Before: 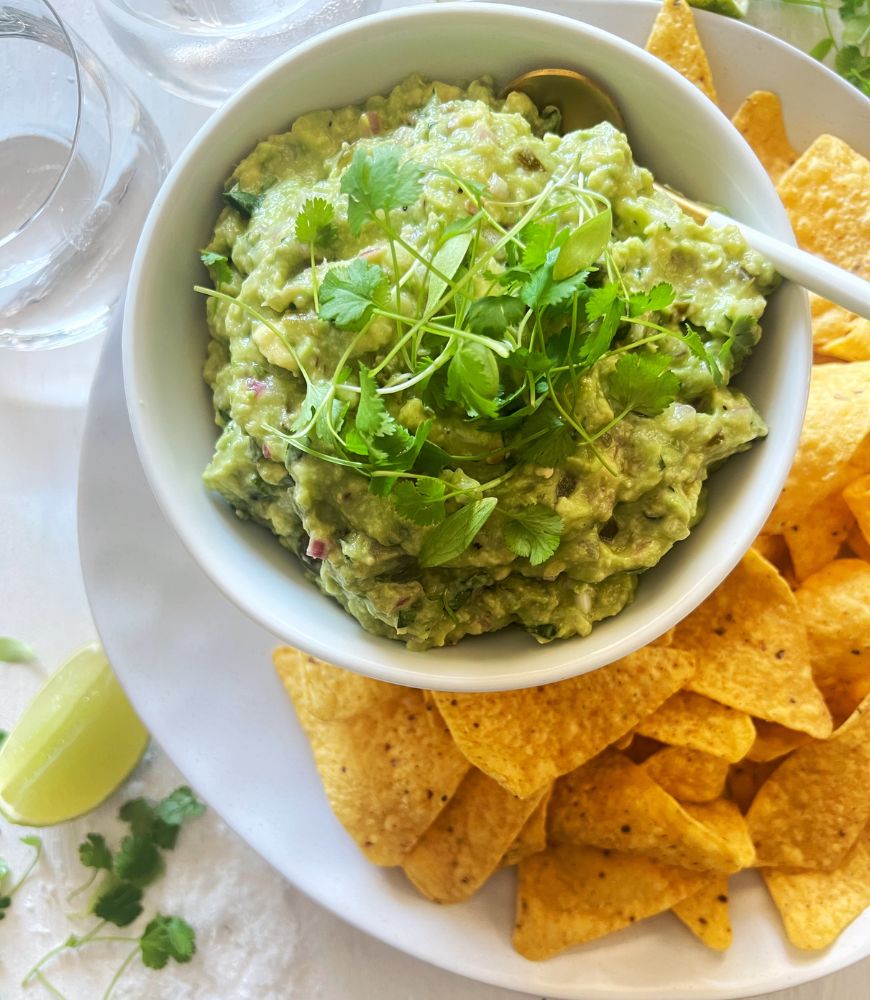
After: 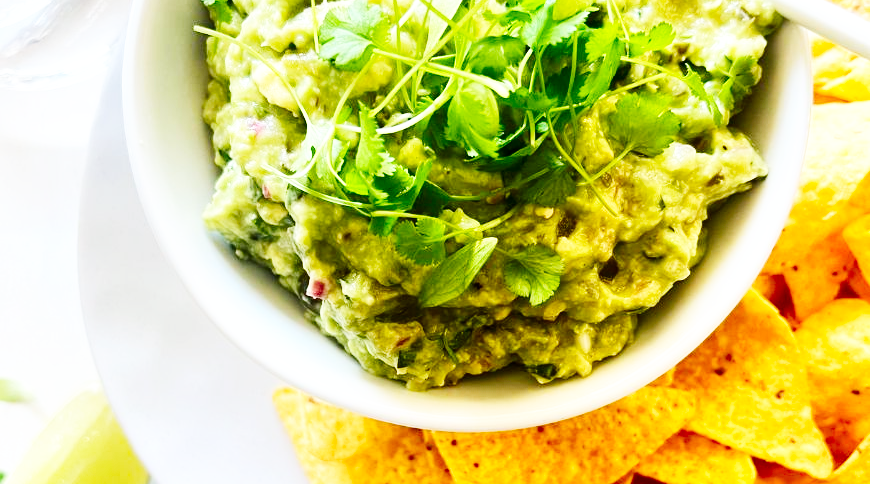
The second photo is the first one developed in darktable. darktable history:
crop and rotate: top 26.056%, bottom 25.543%
base curve: curves: ch0 [(0, 0.003) (0.001, 0.002) (0.006, 0.004) (0.02, 0.022) (0.048, 0.086) (0.094, 0.234) (0.162, 0.431) (0.258, 0.629) (0.385, 0.8) (0.548, 0.918) (0.751, 0.988) (1, 1)], preserve colors none
contrast brightness saturation: contrast 0.12, brightness -0.12, saturation 0.2
